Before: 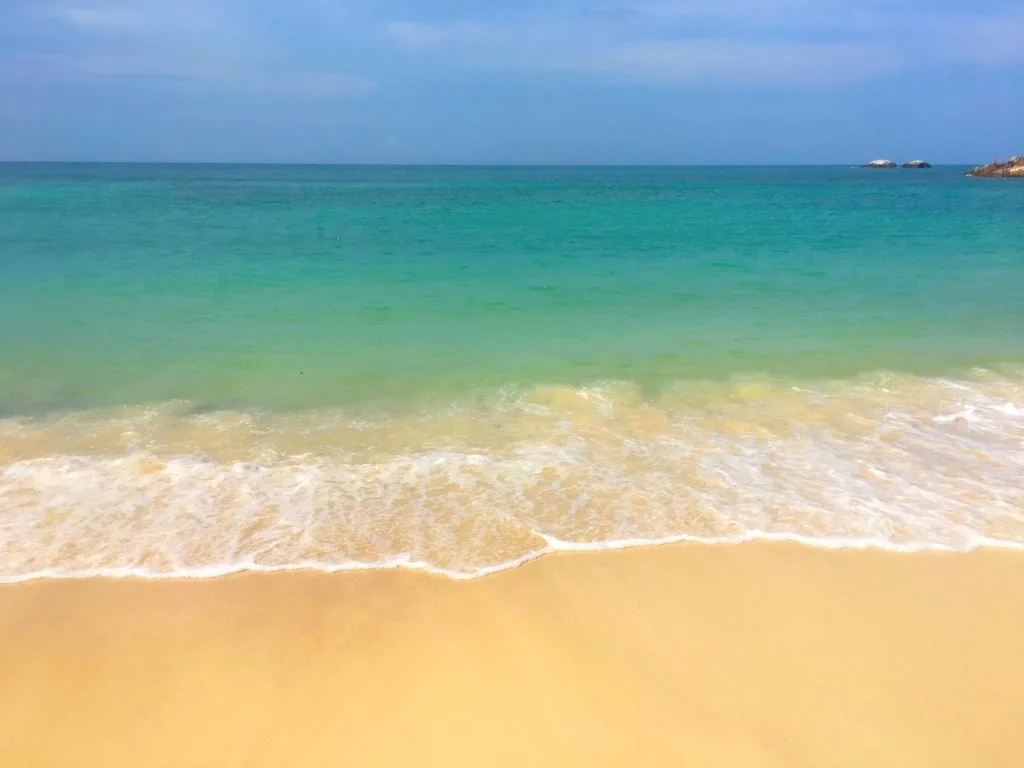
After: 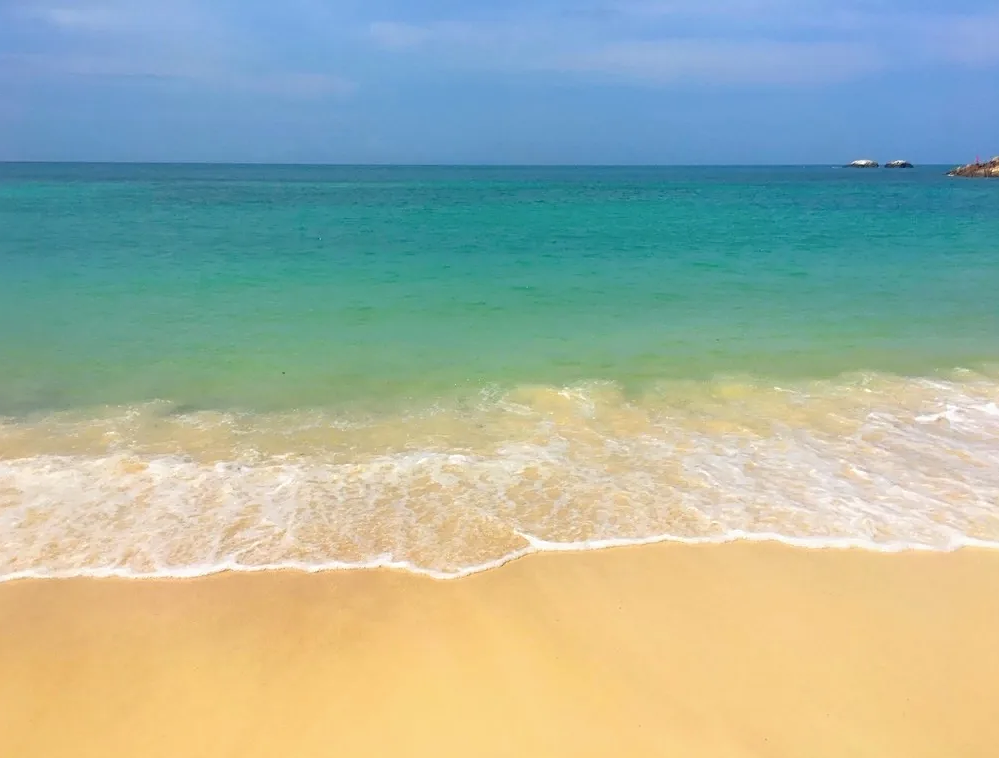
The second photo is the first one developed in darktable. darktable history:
sharpen: on, module defaults
crop and rotate: left 1.774%, right 0.633%, bottom 1.28%
exposure: exposure -0.05 EV
